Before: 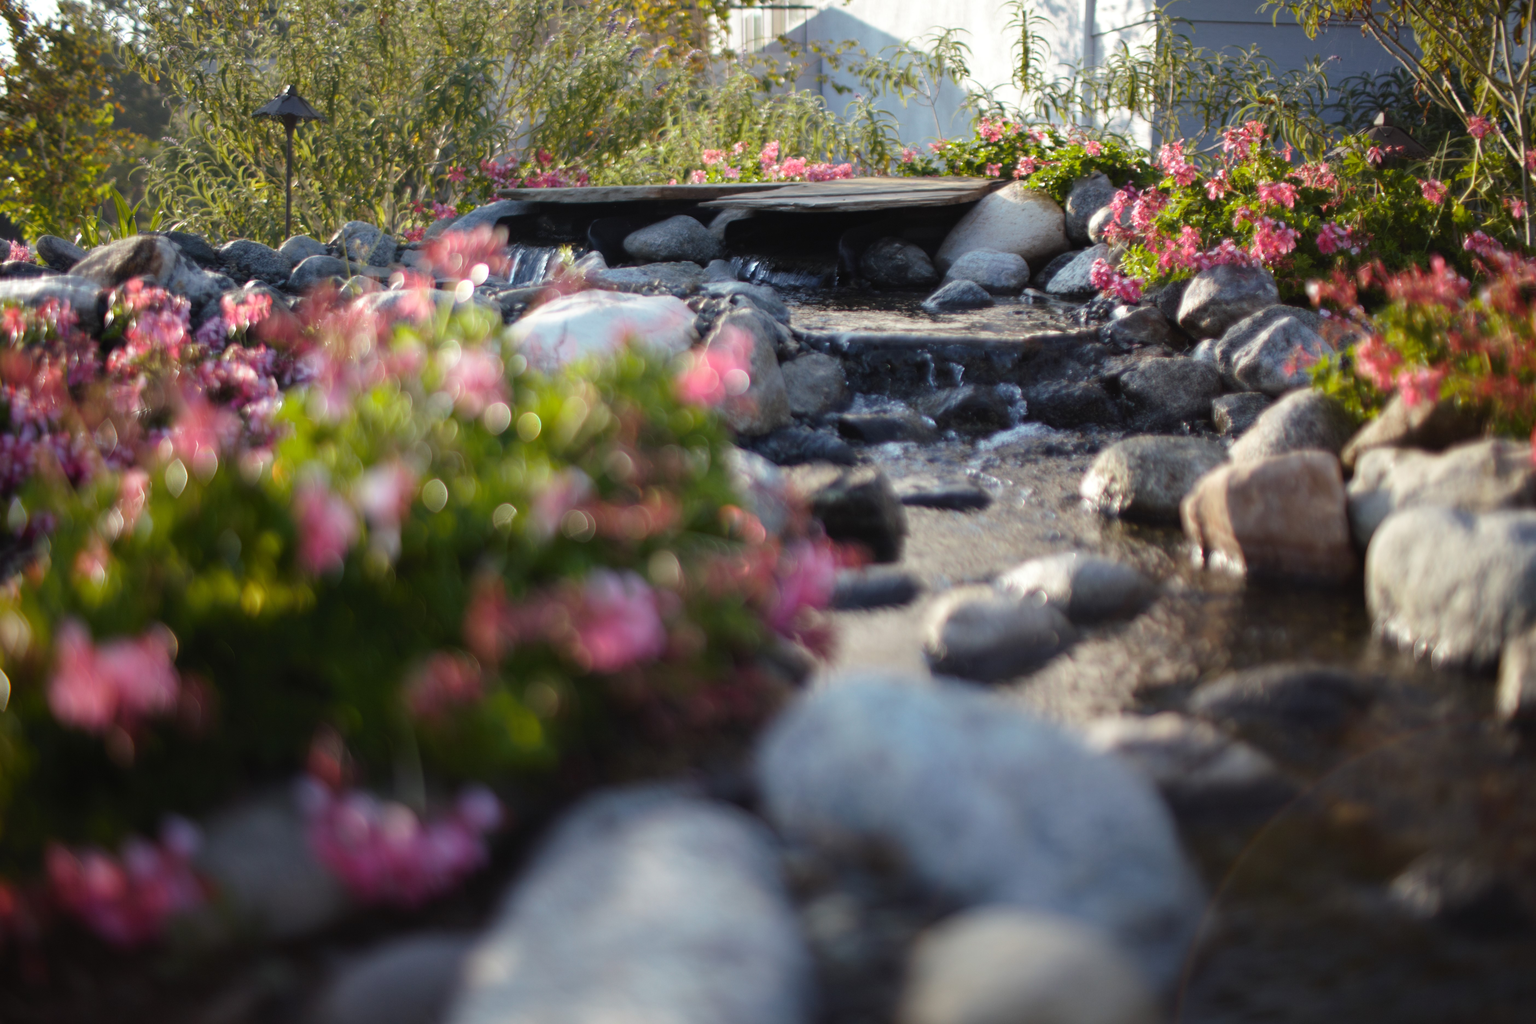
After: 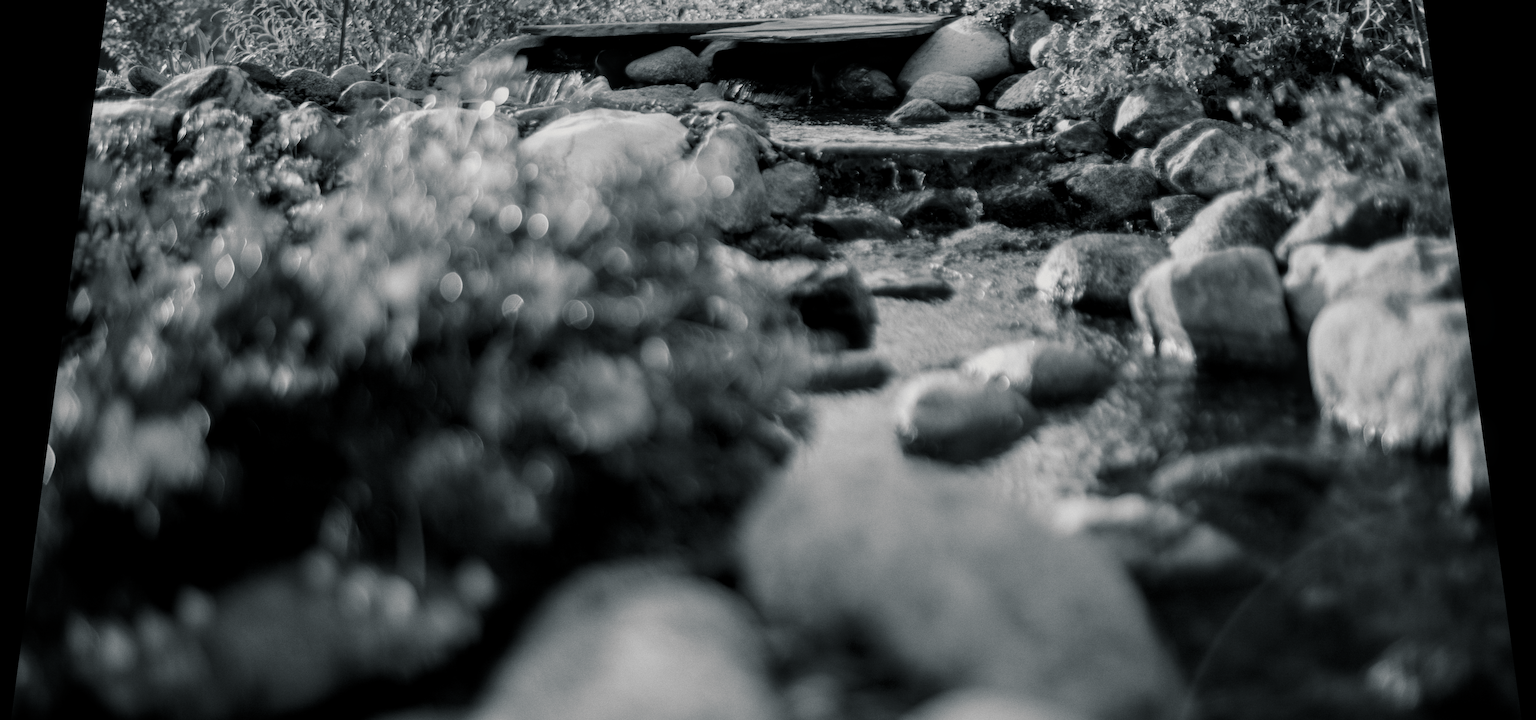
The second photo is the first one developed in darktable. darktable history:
filmic rgb: black relative exposure -7.65 EV, white relative exposure 4.56 EV, hardness 3.61, contrast 1.05
split-toning: shadows › hue 201.6°, shadows › saturation 0.16, highlights › hue 50.4°, highlights › saturation 0.2, balance -49.9
monochrome: a -6.99, b 35.61, size 1.4
levels: levels [0, 0.492, 0.984]
grain: coarseness 0.09 ISO
crop: top 13.819%, bottom 11.169%
local contrast: on, module defaults
rotate and perspective: rotation 0.128°, lens shift (vertical) -0.181, lens shift (horizontal) -0.044, shear 0.001, automatic cropping off
